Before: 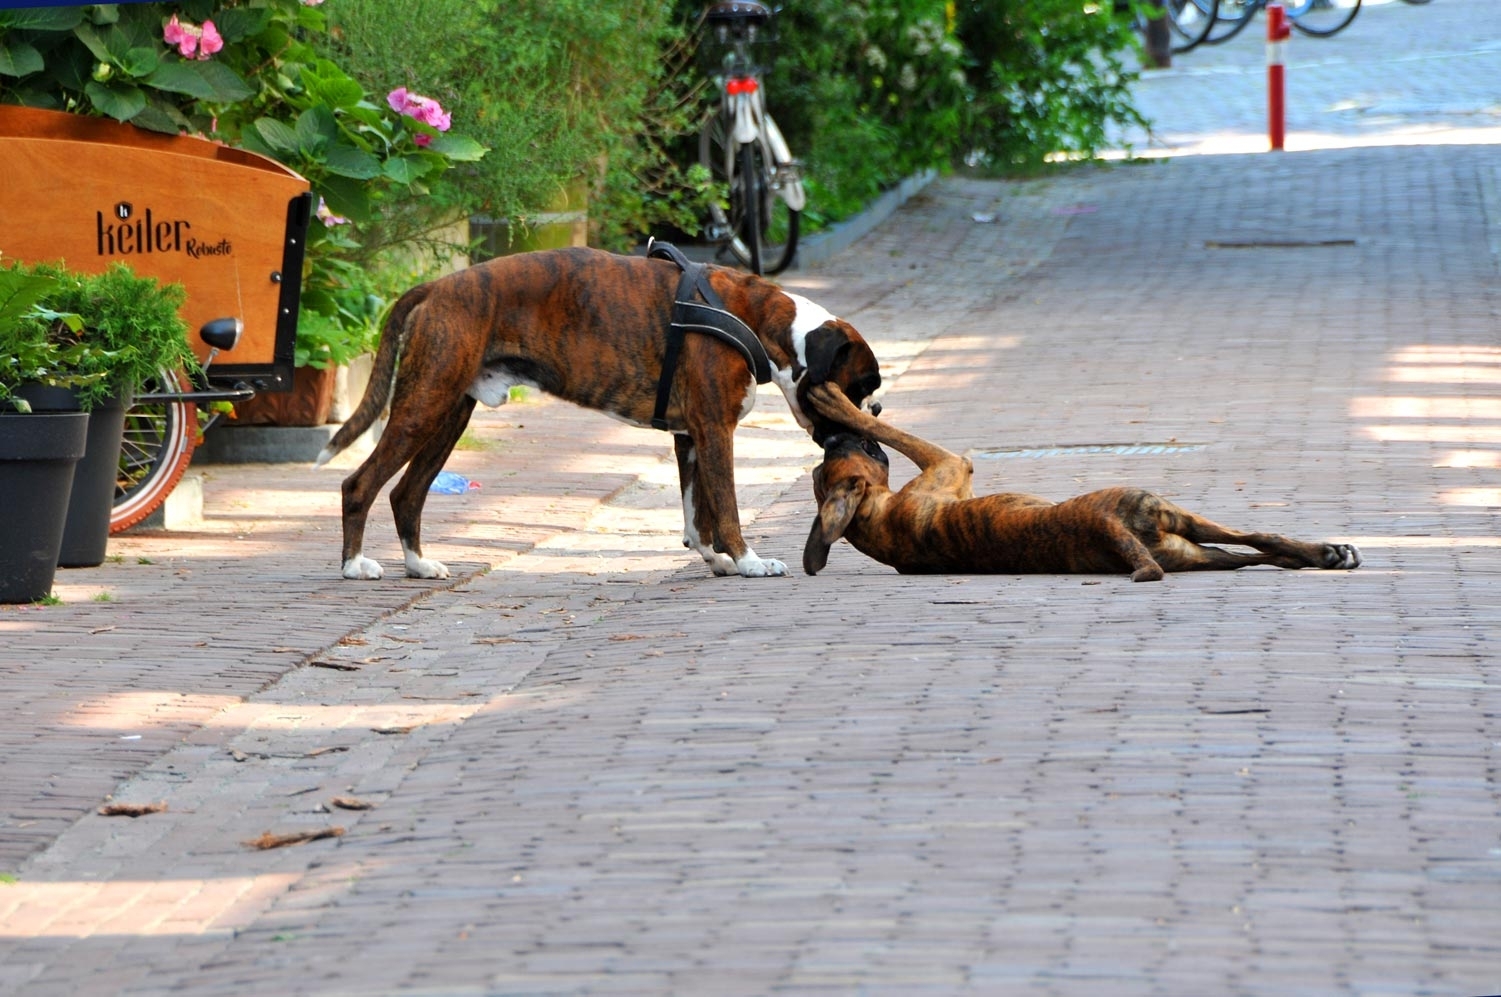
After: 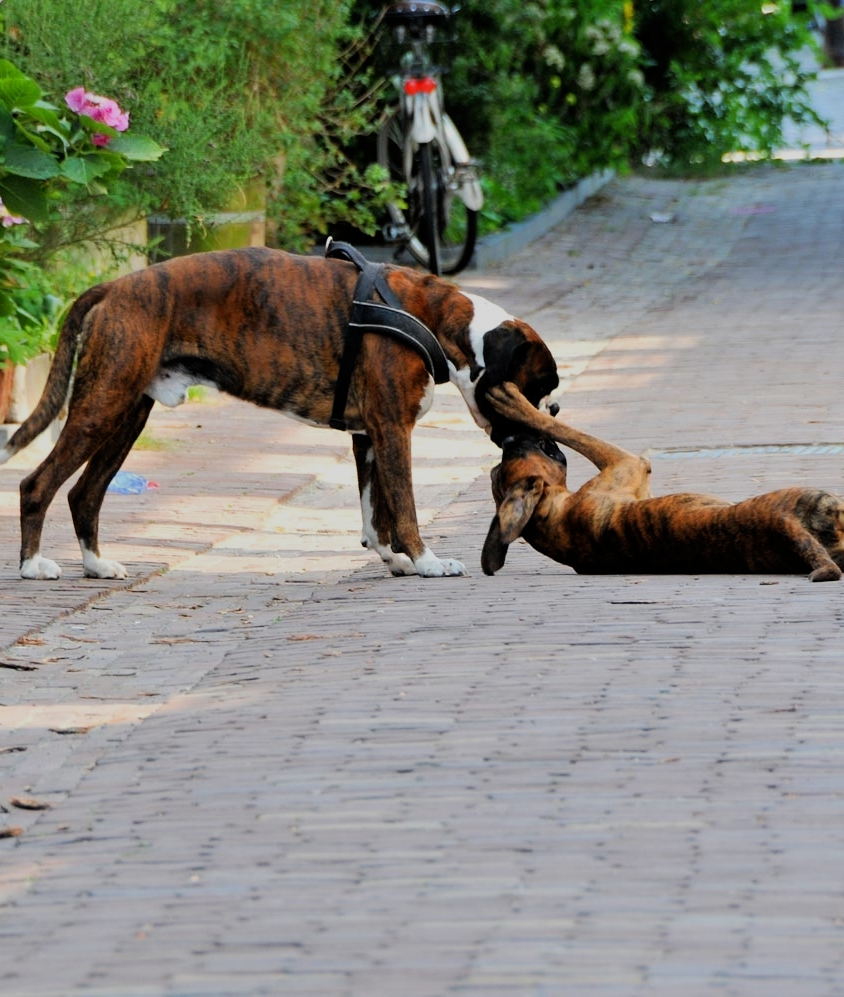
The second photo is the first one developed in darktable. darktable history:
filmic rgb: black relative exposure -7.65 EV, white relative exposure 4.56 EV, hardness 3.61, contrast 1.05
crop: left 21.496%, right 22.254%
